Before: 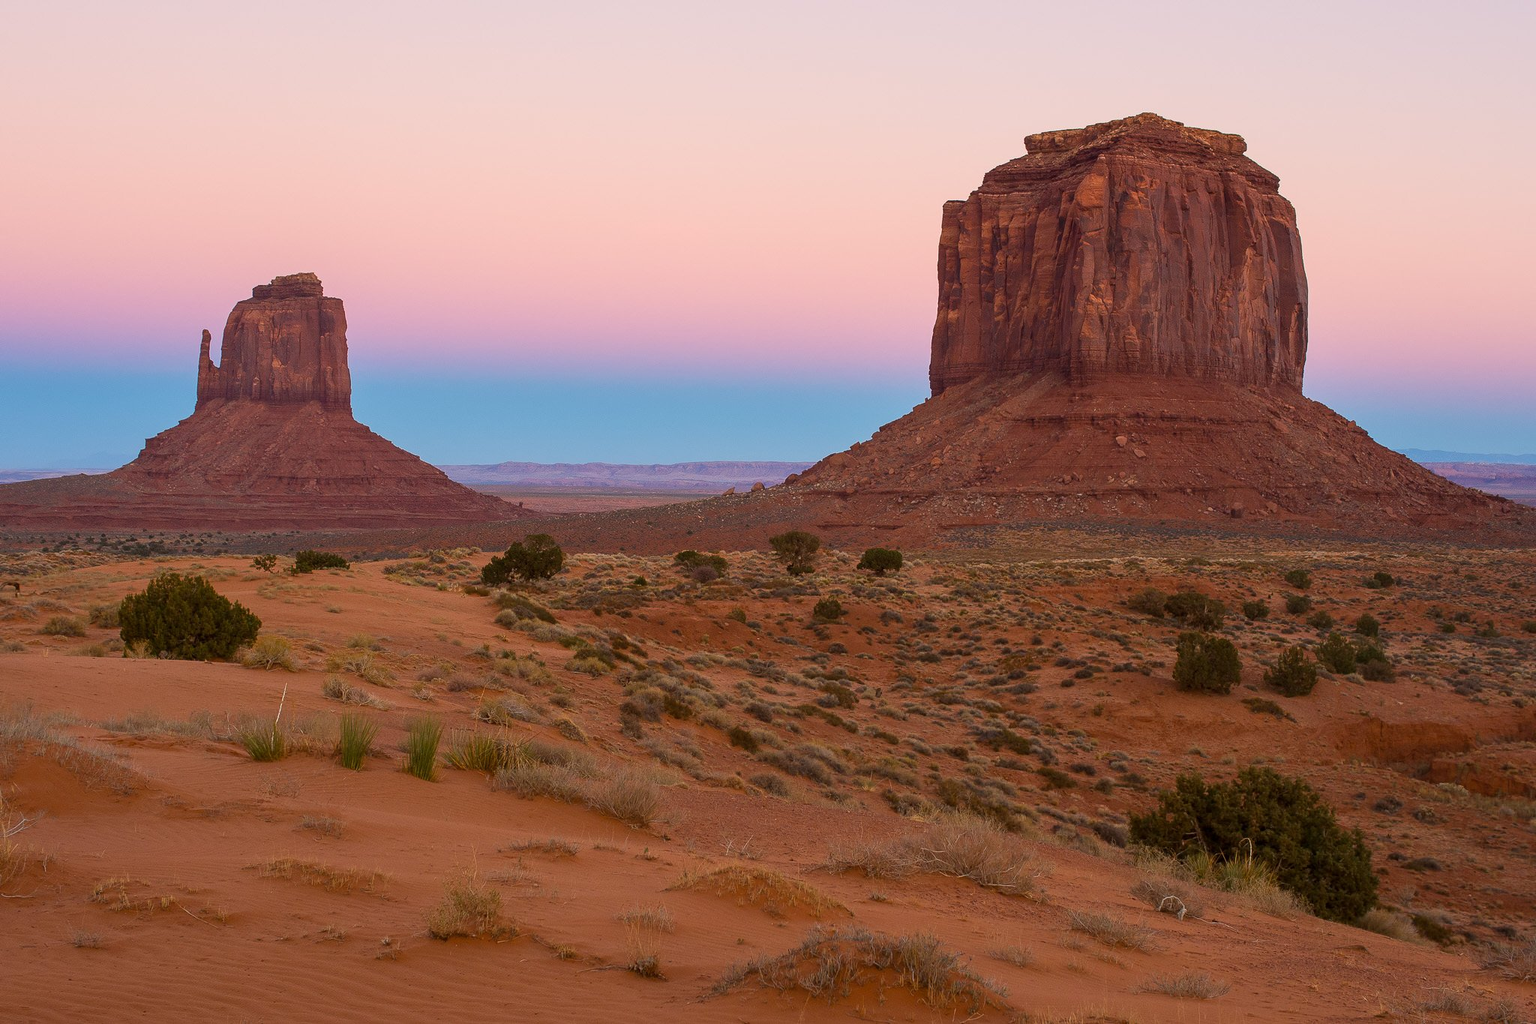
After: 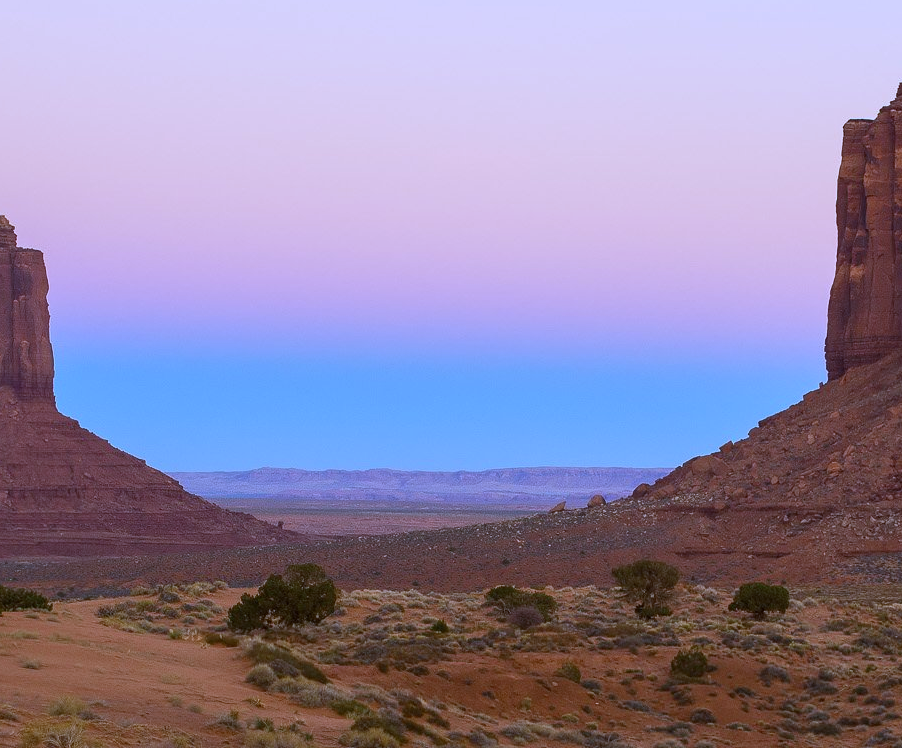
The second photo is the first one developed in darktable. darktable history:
white balance: red 0.871, blue 1.249
crop: left 20.248%, top 10.86%, right 35.675%, bottom 34.321%
